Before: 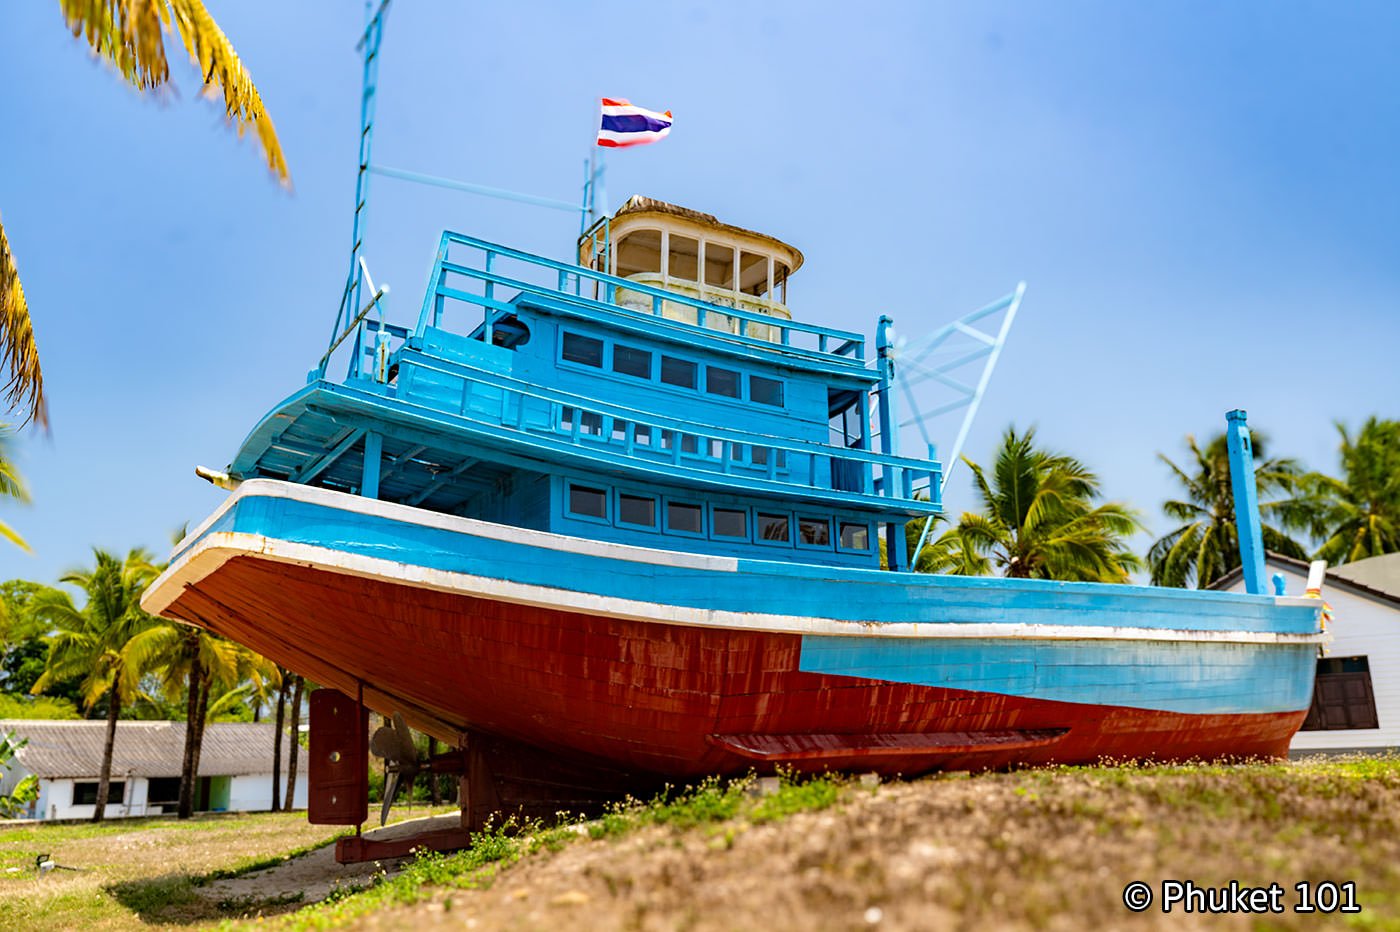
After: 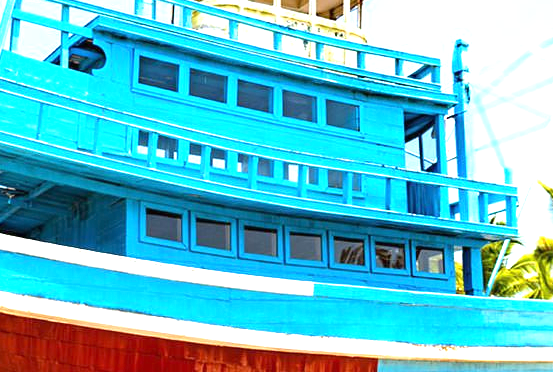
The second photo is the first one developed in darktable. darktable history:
exposure: black level correction 0, exposure 1.459 EV, compensate exposure bias true, compensate highlight preservation false
crop: left 30.355%, top 29.721%, right 30.096%, bottom 30.268%
